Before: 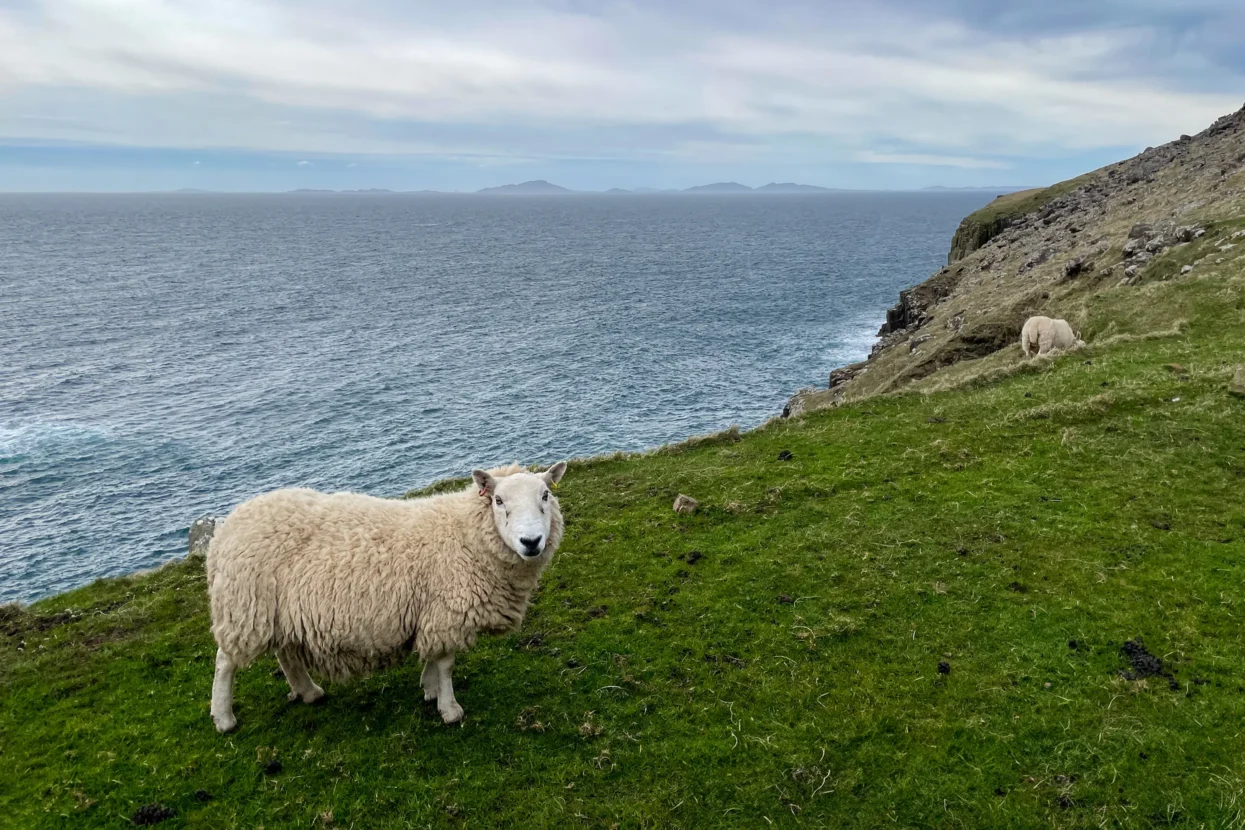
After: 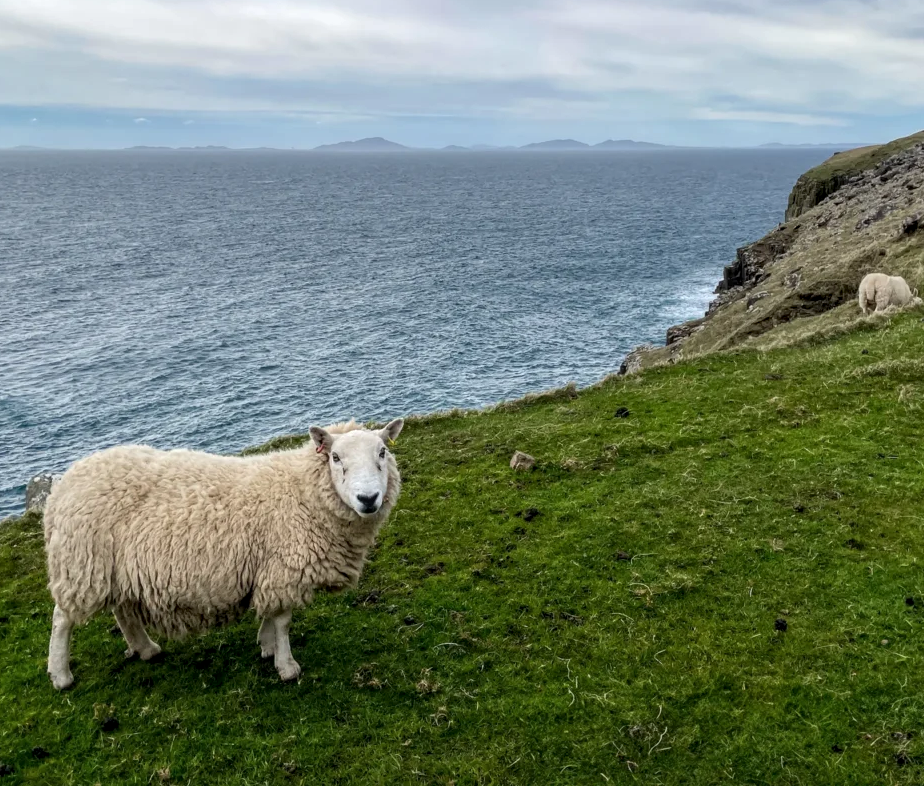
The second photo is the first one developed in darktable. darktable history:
crop and rotate: left 13.15%, top 5.251%, right 12.609%
local contrast: on, module defaults
